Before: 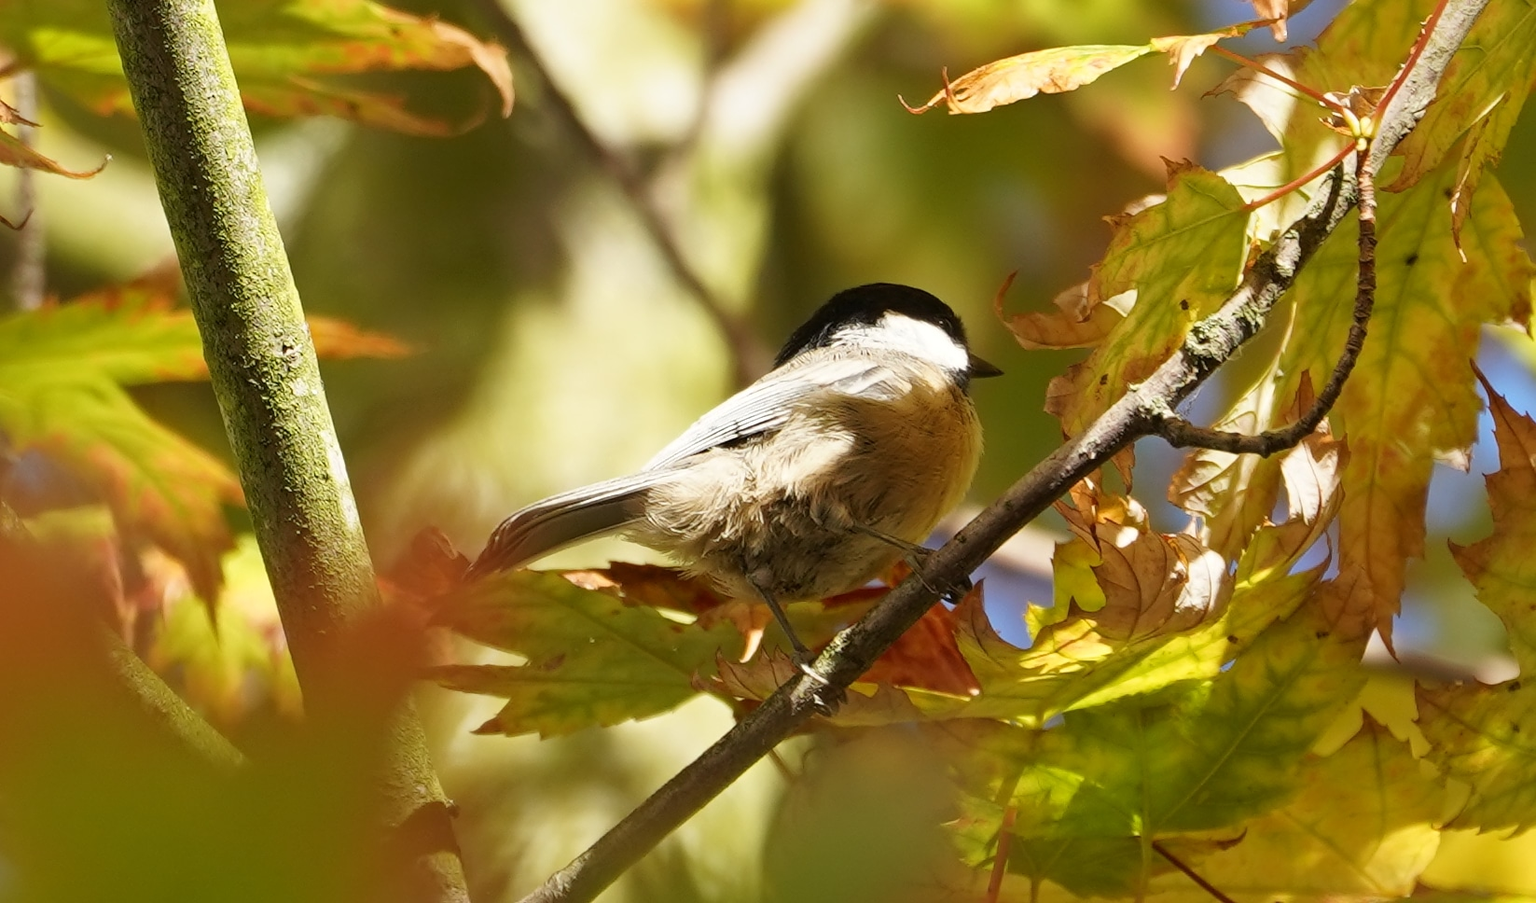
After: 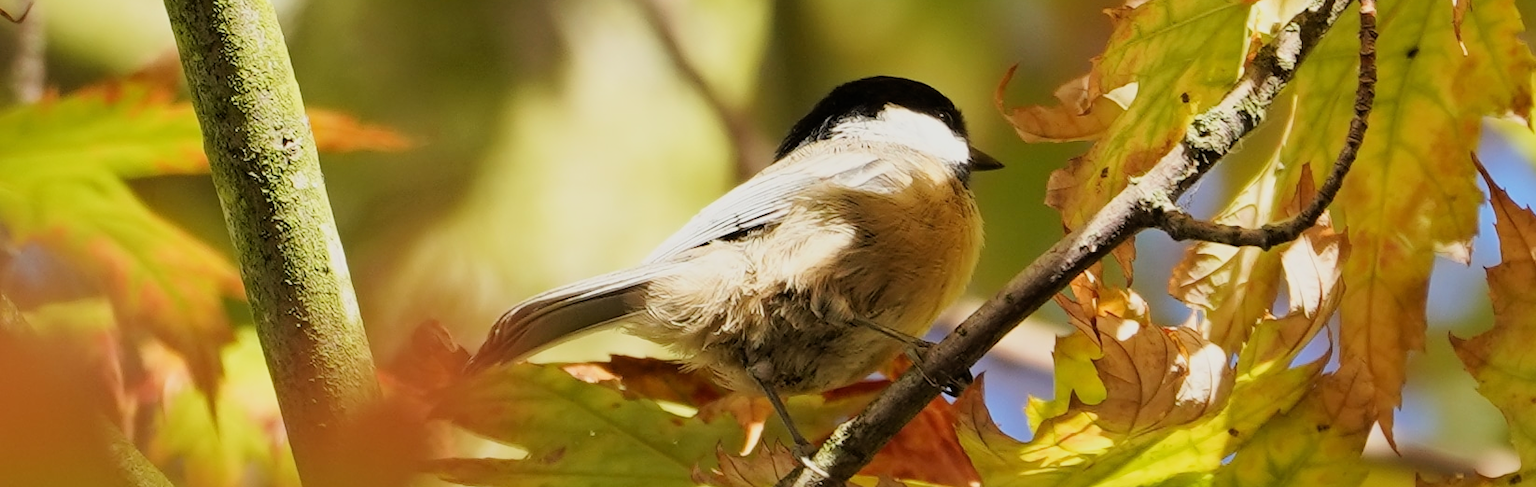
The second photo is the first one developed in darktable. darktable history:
filmic rgb: black relative exposure -7.65 EV, white relative exposure 4.56 EV, threshold 5.98 EV, hardness 3.61, color science v6 (2022), enable highlight reconstruction true
crop and rotate: top 22.973%, bottom 23.073%
exposure: exposure 0.457 EV, compensate highlight preservation false
